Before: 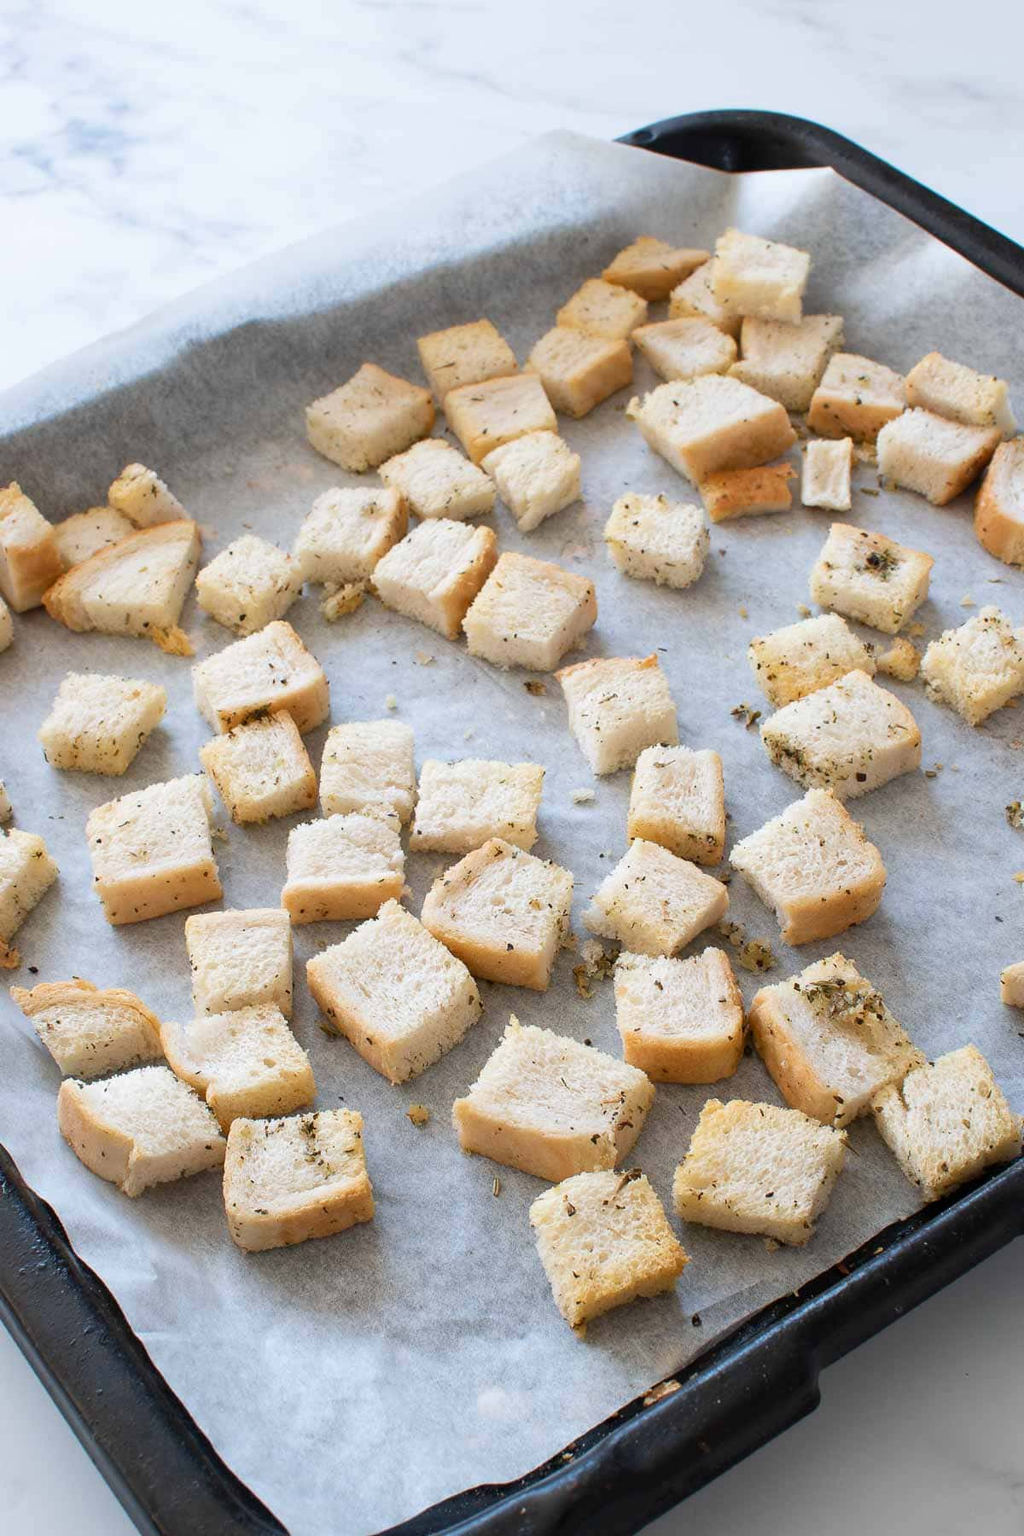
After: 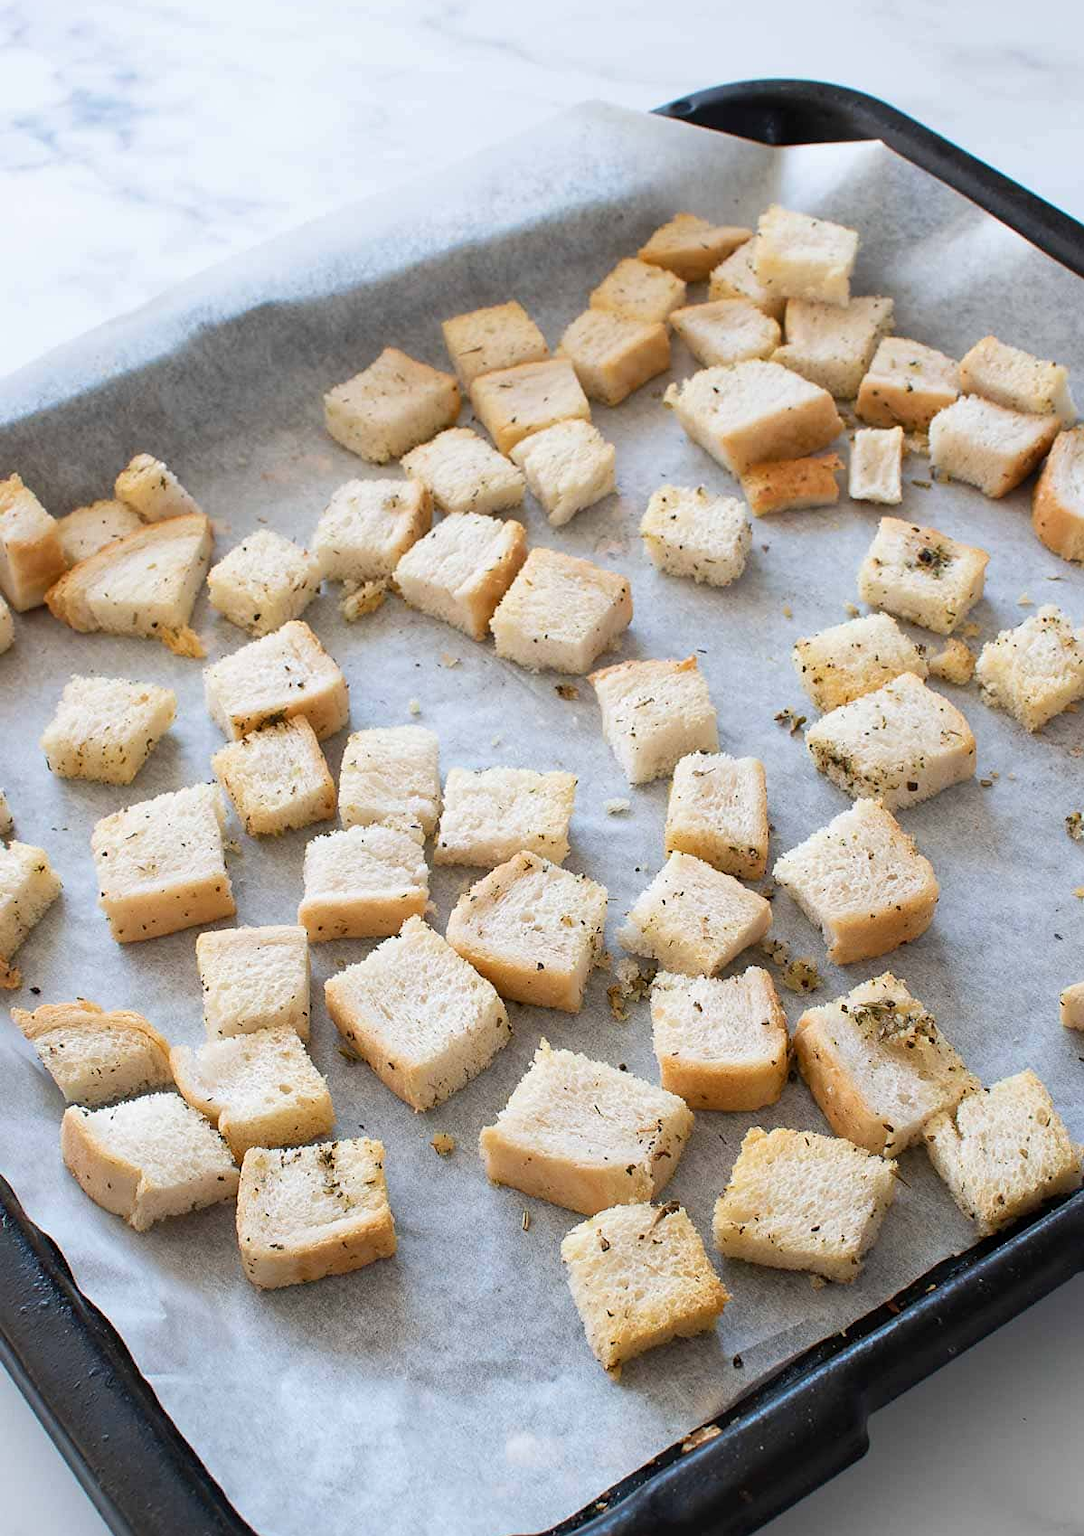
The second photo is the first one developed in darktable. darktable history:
sharpen: amount 0.208
crop and rotate: top 2.328%, bottom 3.249%
